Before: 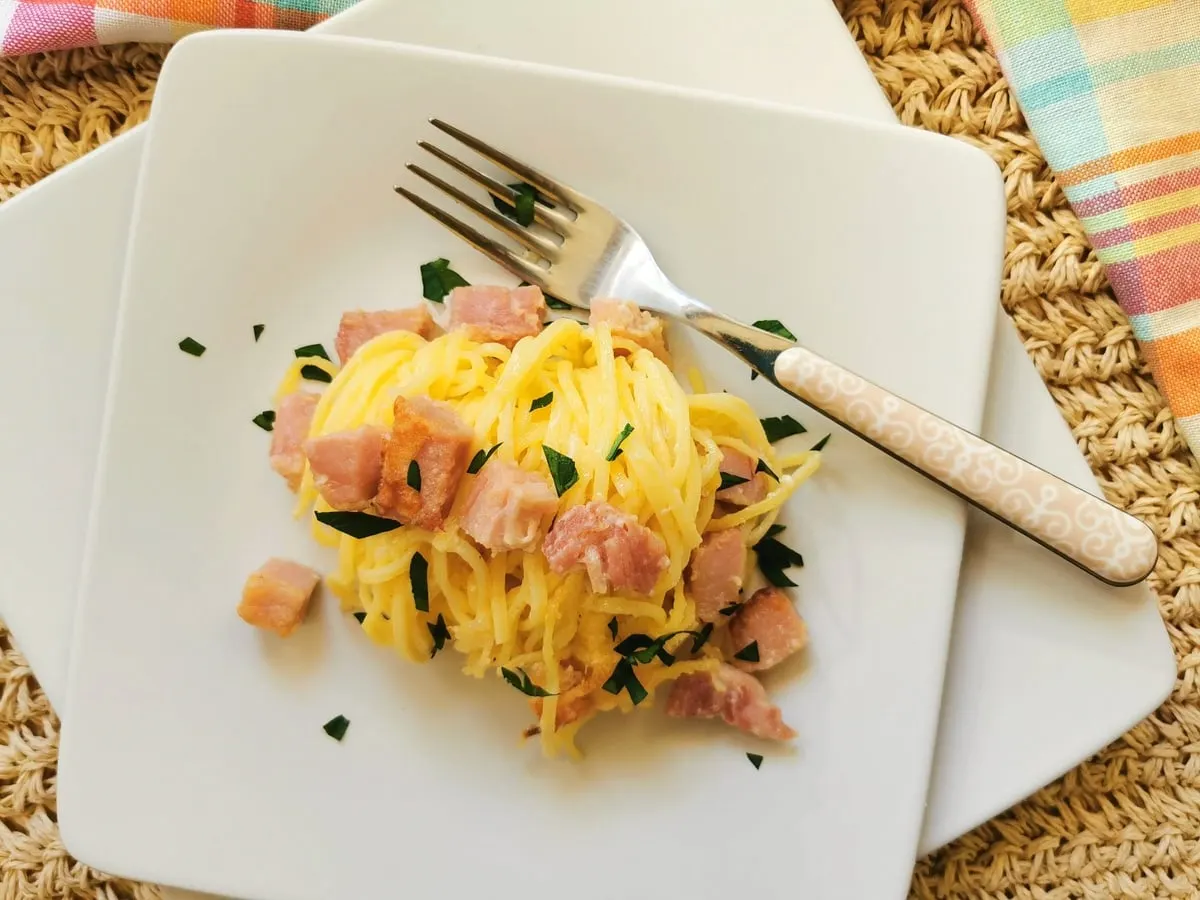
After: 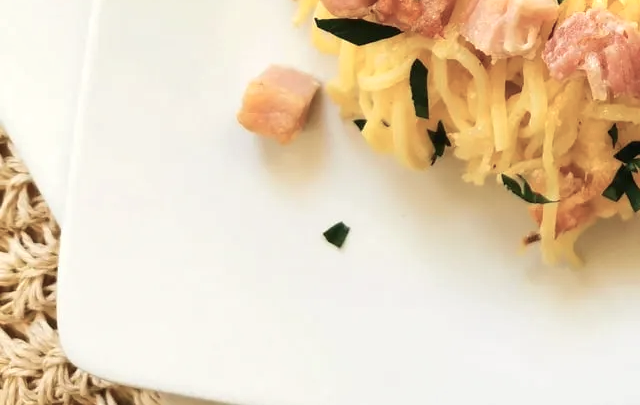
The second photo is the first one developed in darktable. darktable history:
color balance: input saturation 80.07%
exposure: black level correction 0.001, exposure 0.5 EV, compensate exposure bias true, compensate highlight preservation false
crop and rotate: top 54.778%, right 46.61%, bottom 0.159%
